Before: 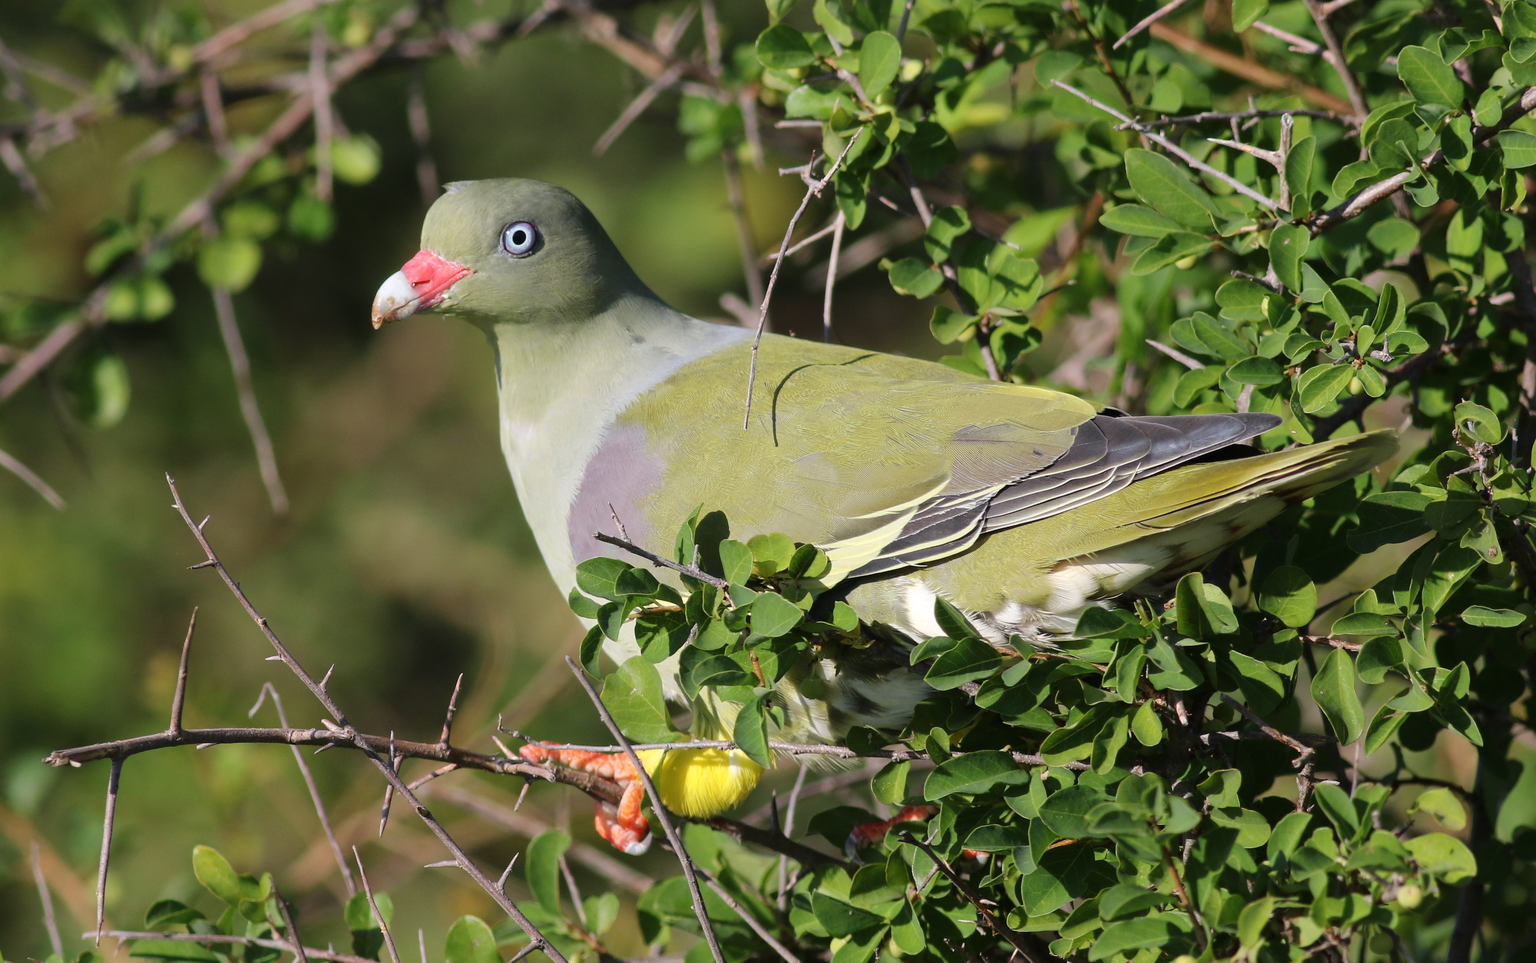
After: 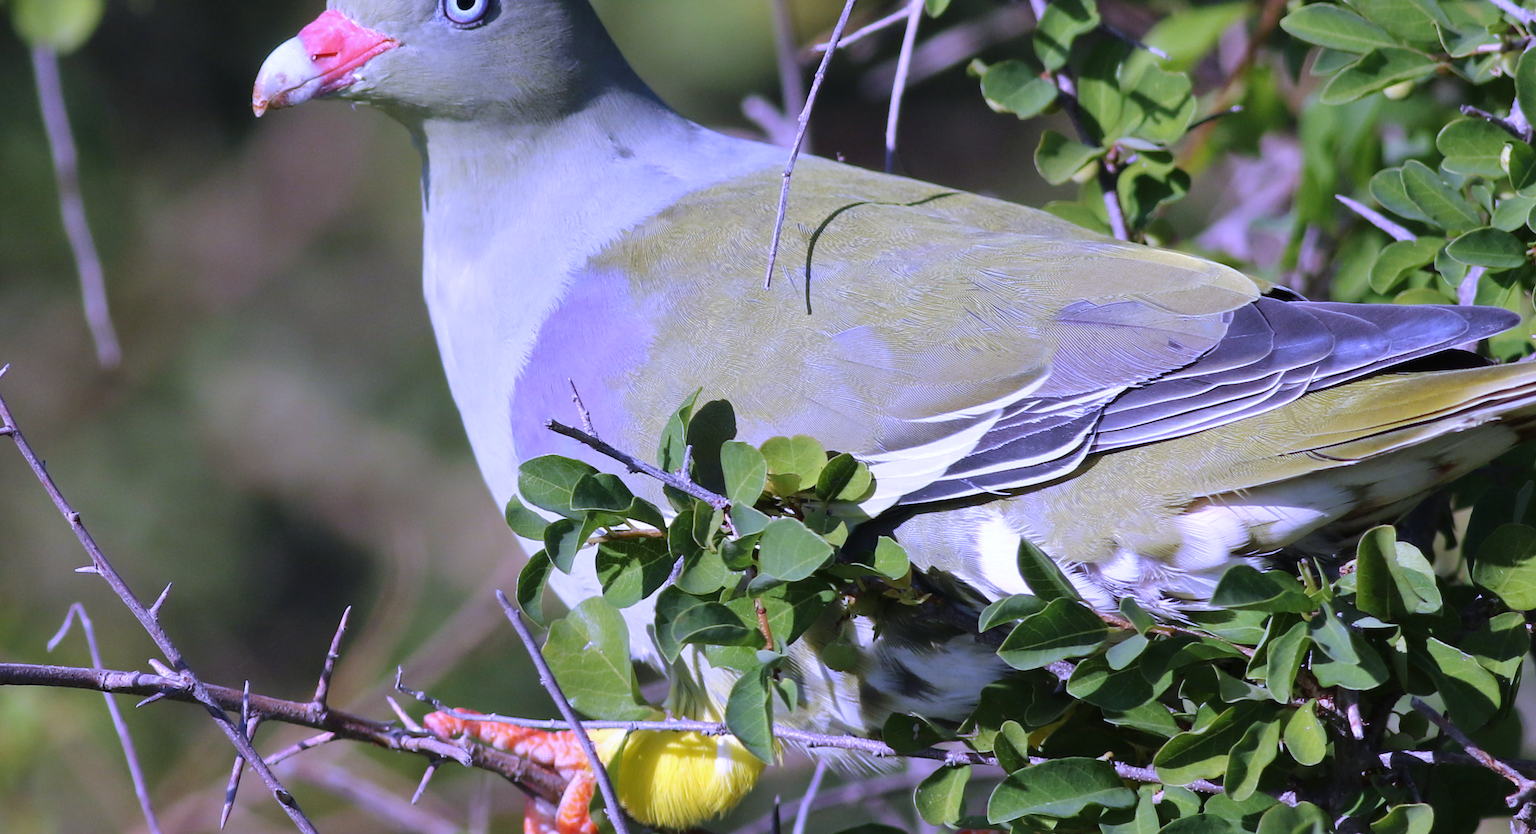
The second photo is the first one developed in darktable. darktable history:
white balance: red 0.98, blue 1.61
crop and rotate: angle -3.37°, left 9.79%, top 20.73%, right 12.42%, bottom 11.82%
shadows and highlights: shadows 35, highlights -35, soften with gaussian
